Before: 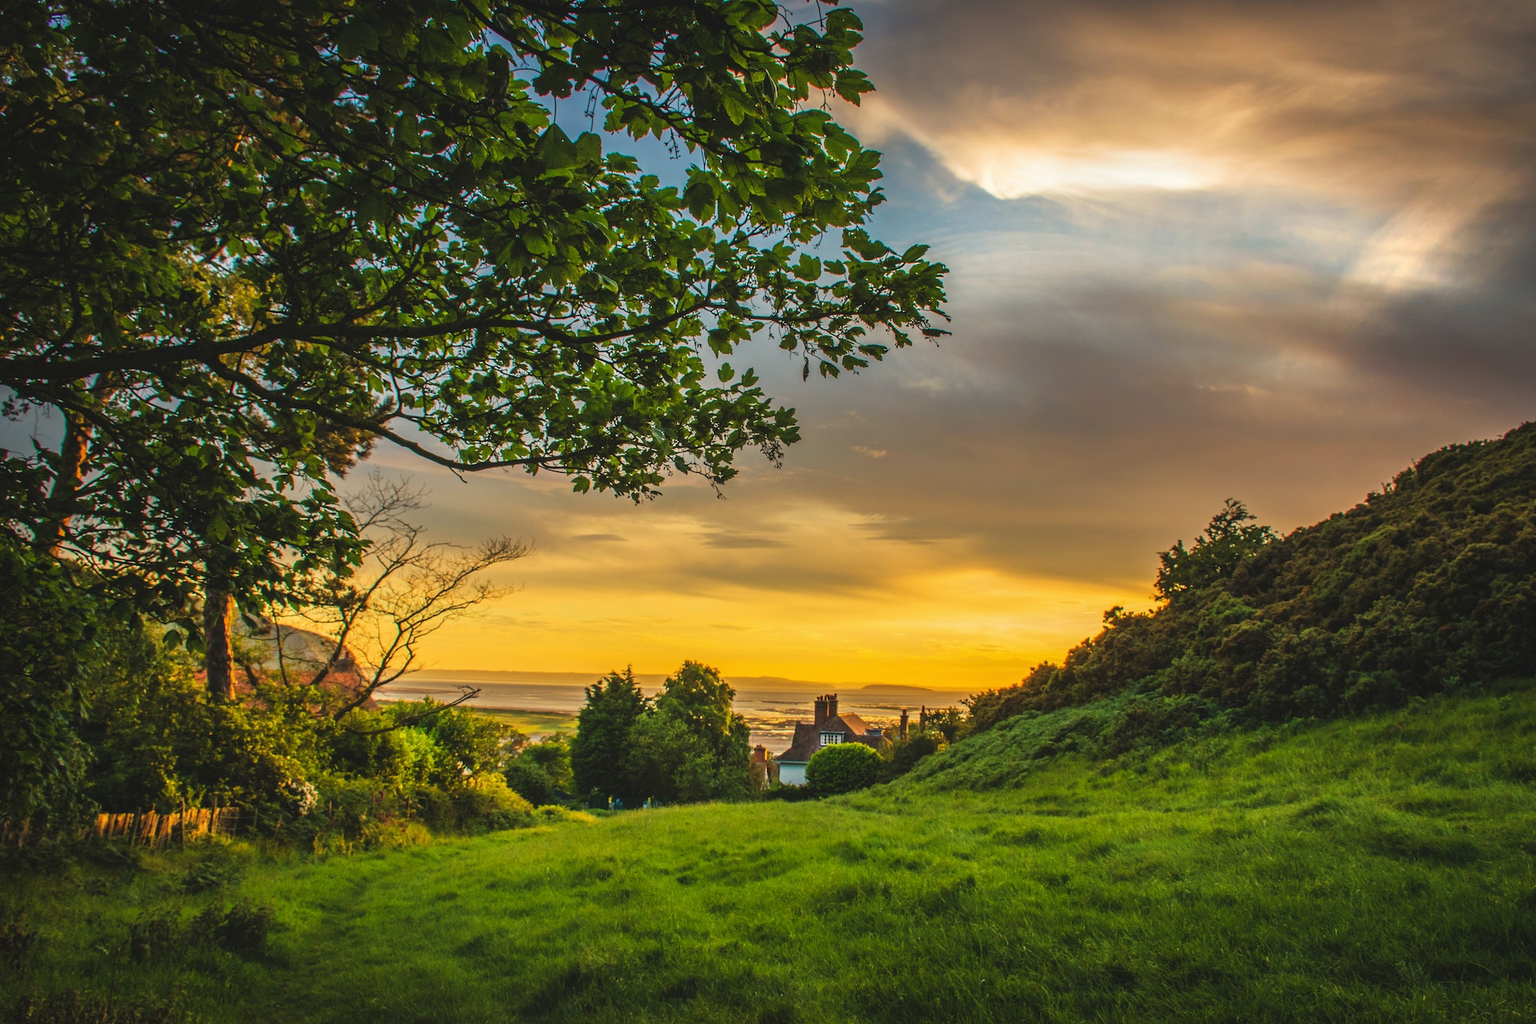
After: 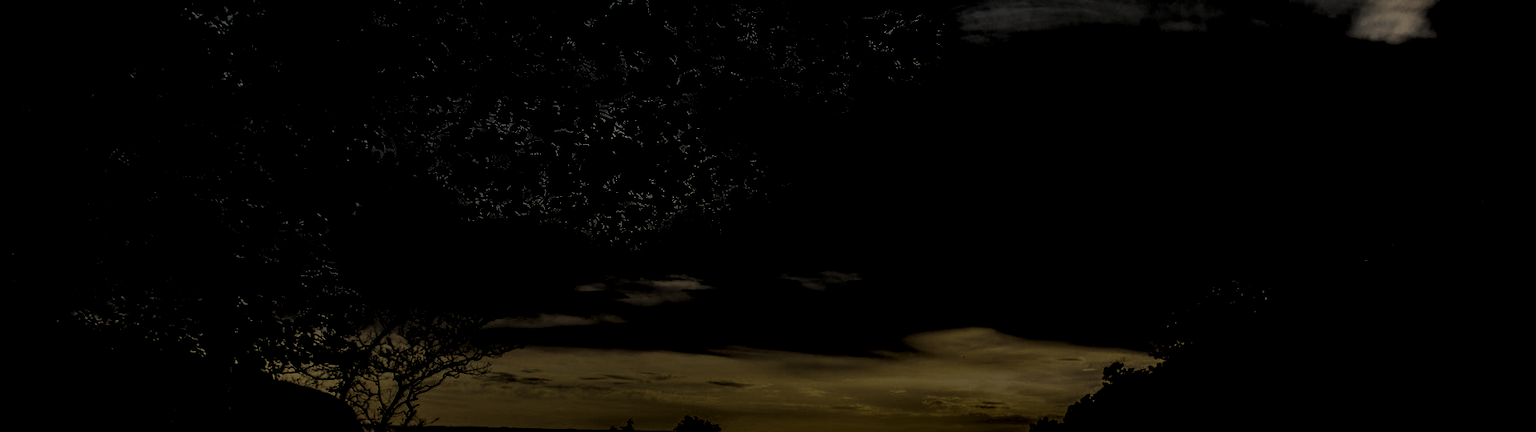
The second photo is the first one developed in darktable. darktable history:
crop and rotate: top 23.784%, bottom 33.906%
levels: levels [0.514, 0.759, 1]
local contrast: mode bilateral grid, contrast 51, coarseness 50, detail 150%, midtone range 0.2
exposure: exposure -0.575 EV, compensate highlight preservation false
contrast brightness saturation: brightness -0.21, saturation 0.081
